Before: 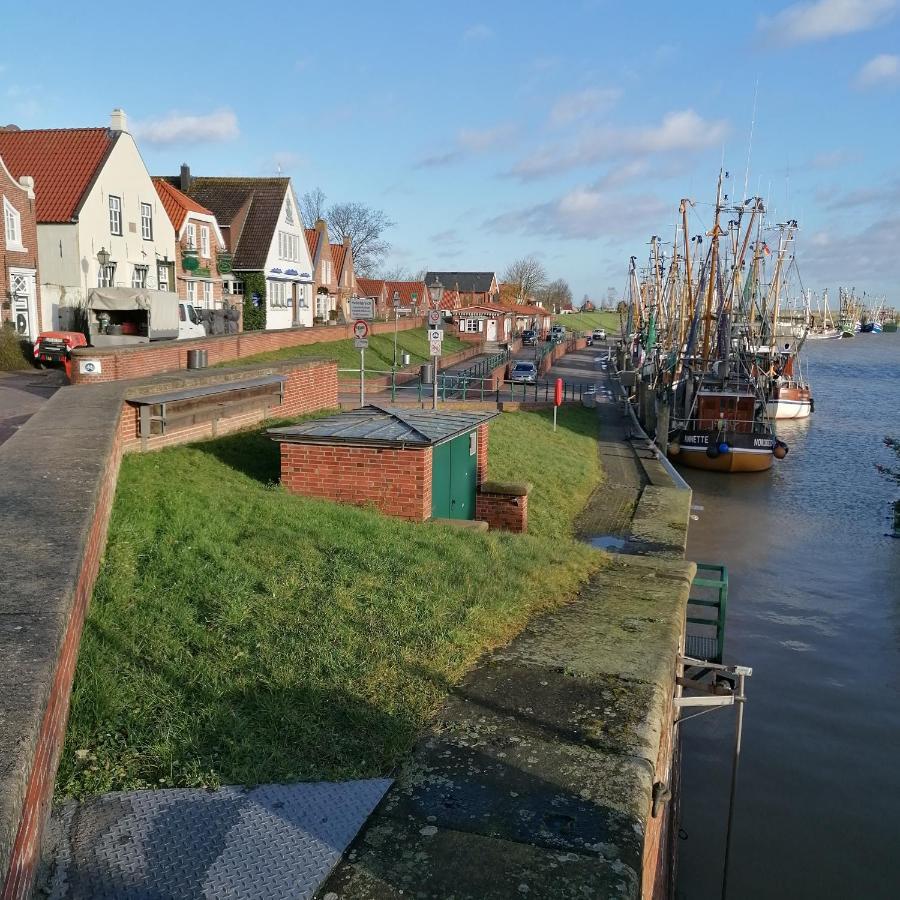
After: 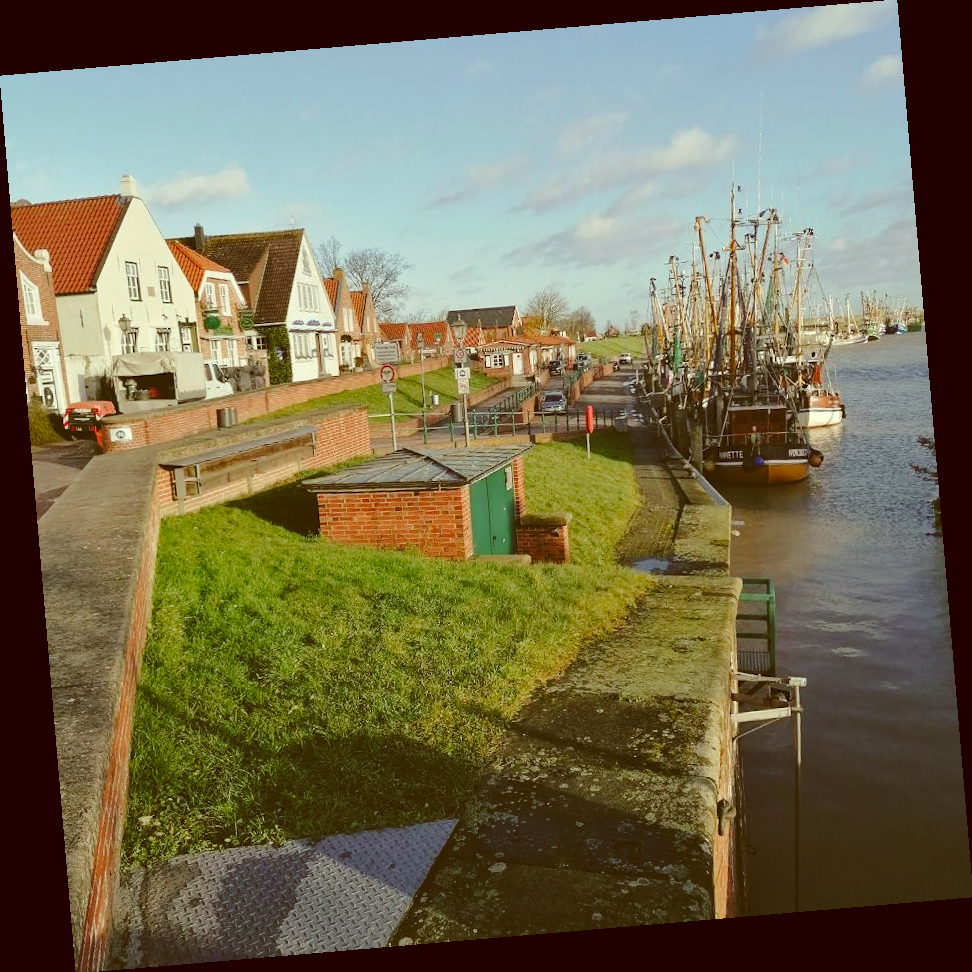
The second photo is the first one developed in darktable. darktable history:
rotate and perspective: rotation -4.86°, automatic cropping off
color correction: highlights a* -5.94, highlights b* 9.48, shadows a* 10.12, shadows b* 23.94
tone curve: curves: ch0 [(0, 0) (0.003, 0.139) (0.011, 0.14) (0.025, 0.138) (0.044, 0.14) (0.069, 0.149) (0.1, 0.161) (0.136, 0.179) (0.177, 0.203) (0.224, 0.245) (0.277, 0.302) (0.335, 0.382) (0.399, 0.461) (0.468, 0.546) (0.543, 0.614) (0.623, 0.687) (0.709, 0.758) (0.801, 0.84) (0.898, 0.912) (1, 1)], preserve colors none
